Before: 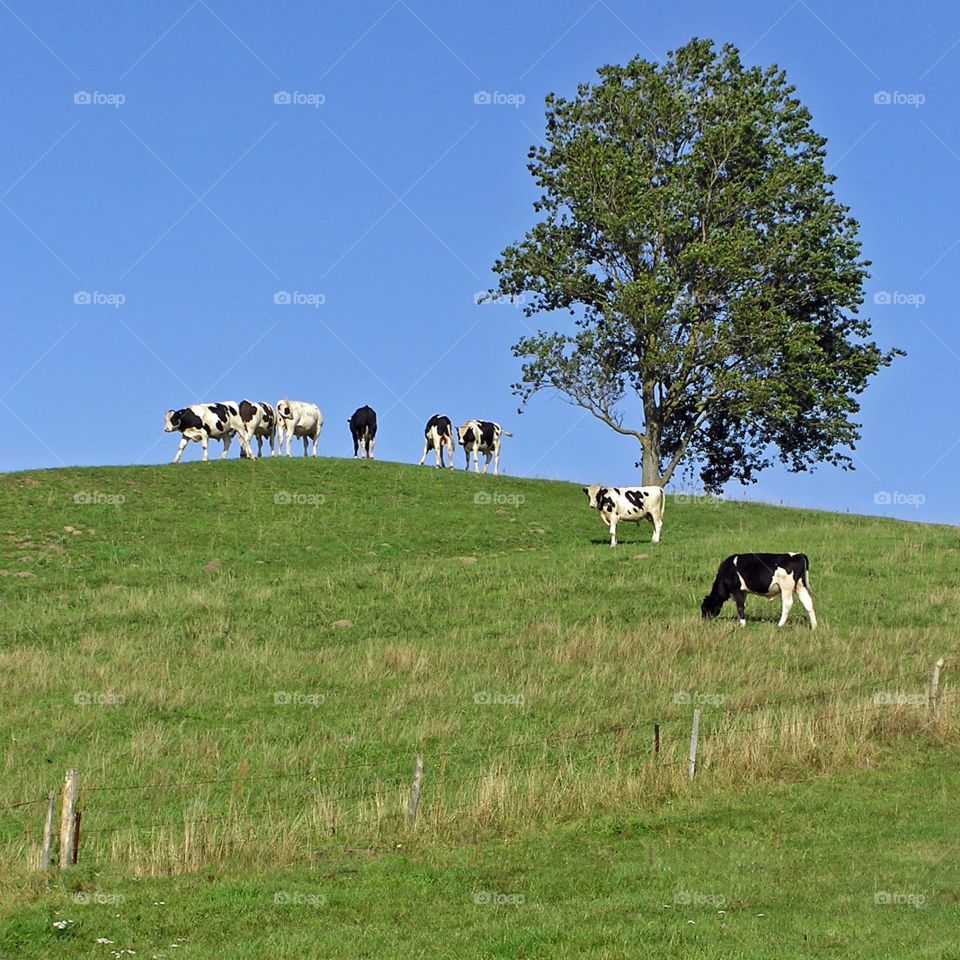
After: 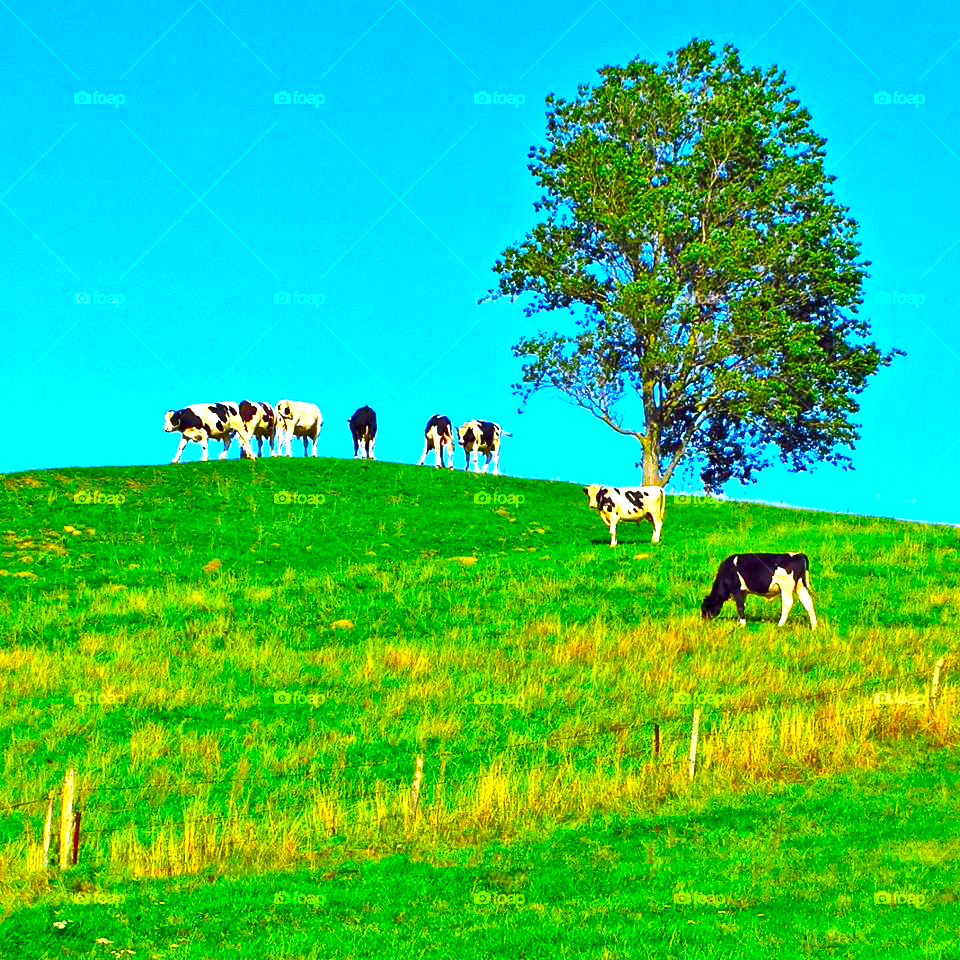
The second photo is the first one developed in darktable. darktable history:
shadows and highlights: soften with gaussian
exposure: black level correction 0, exposure 1.199 EV, compensate highlight preservation false
color correction: highlights b* -0.012, saturation 2.99
